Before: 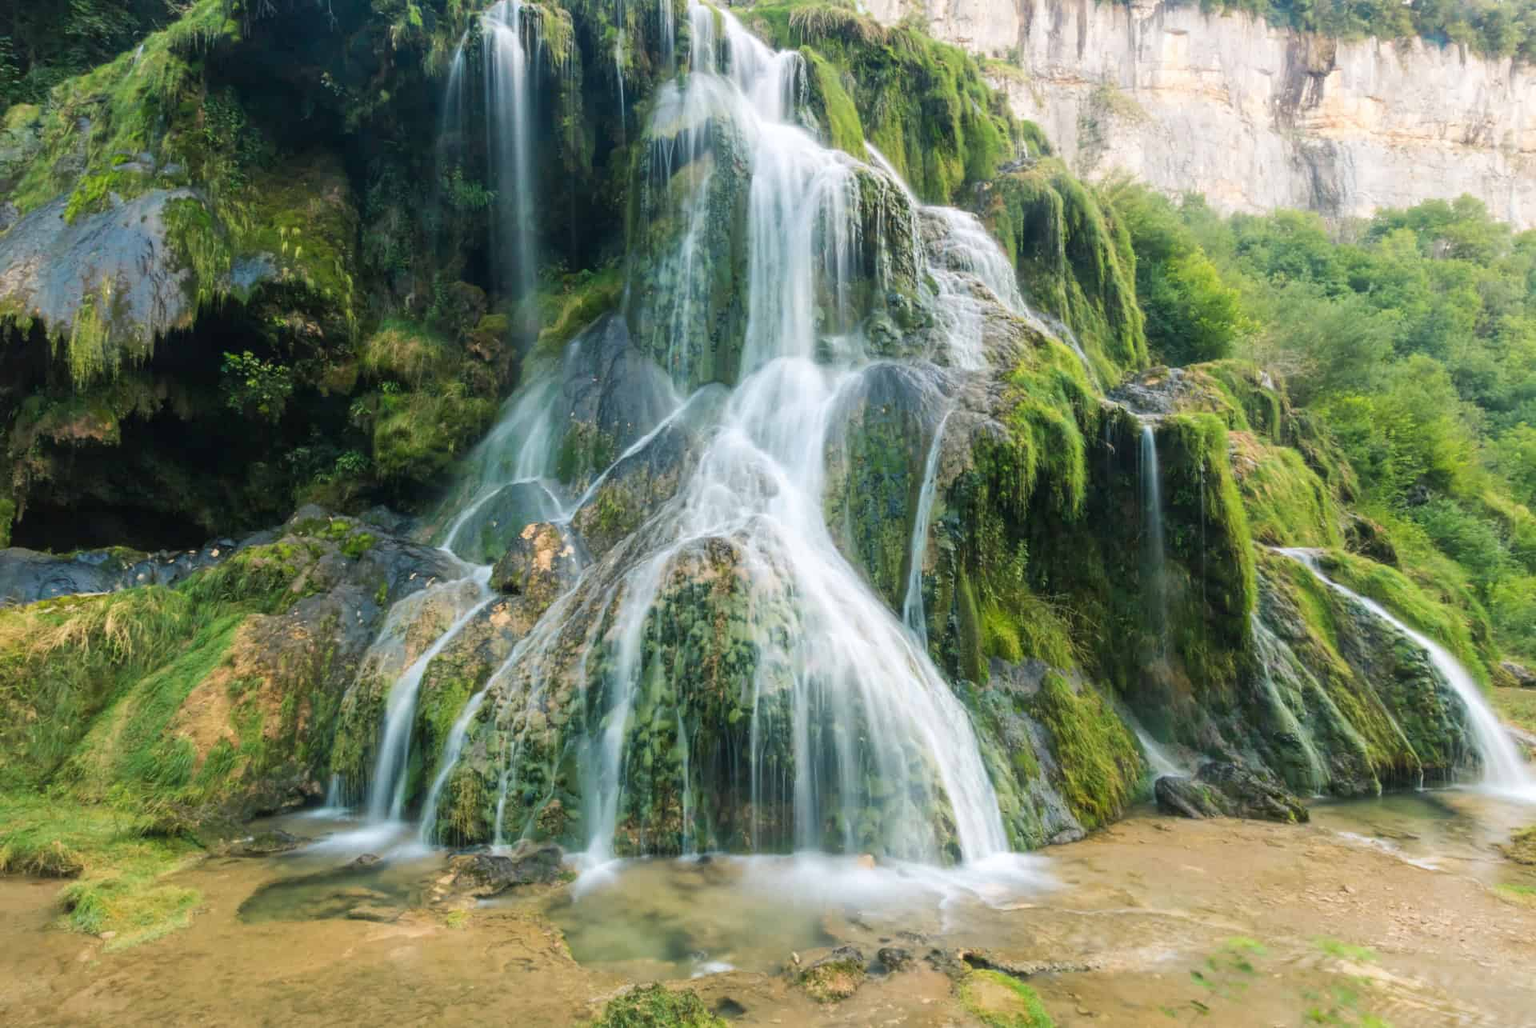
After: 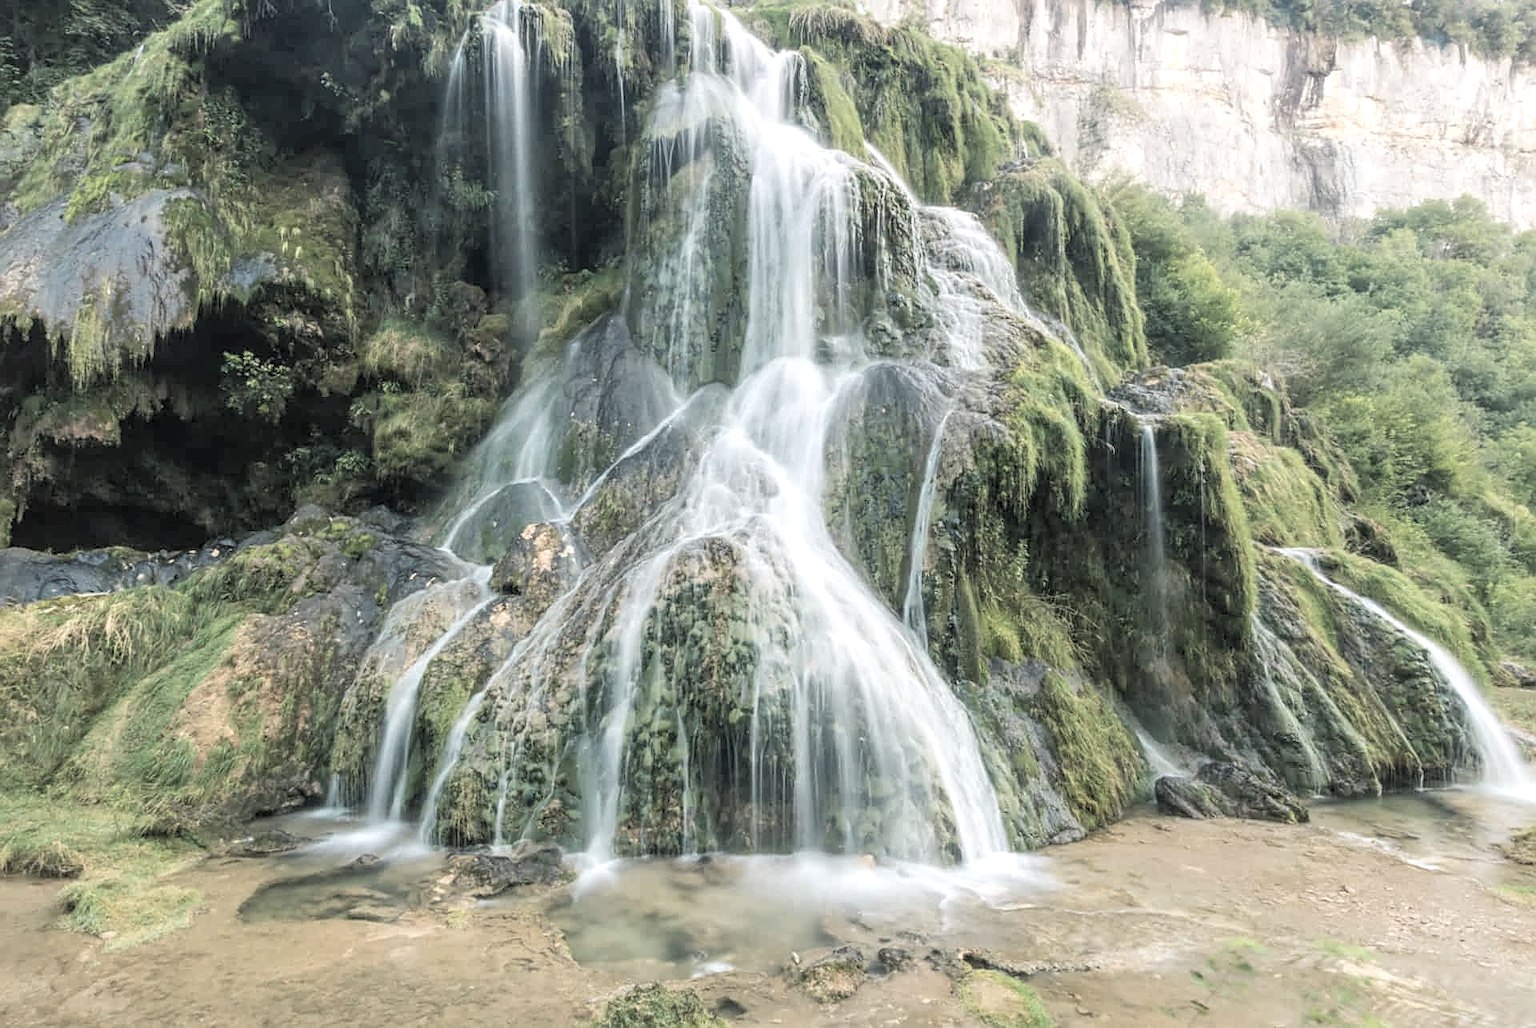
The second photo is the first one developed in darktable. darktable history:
sharpen: on, module defaults
local contrast: detail 130%
contrast brightness saturation: brightness 0.184, saturation -0.496
